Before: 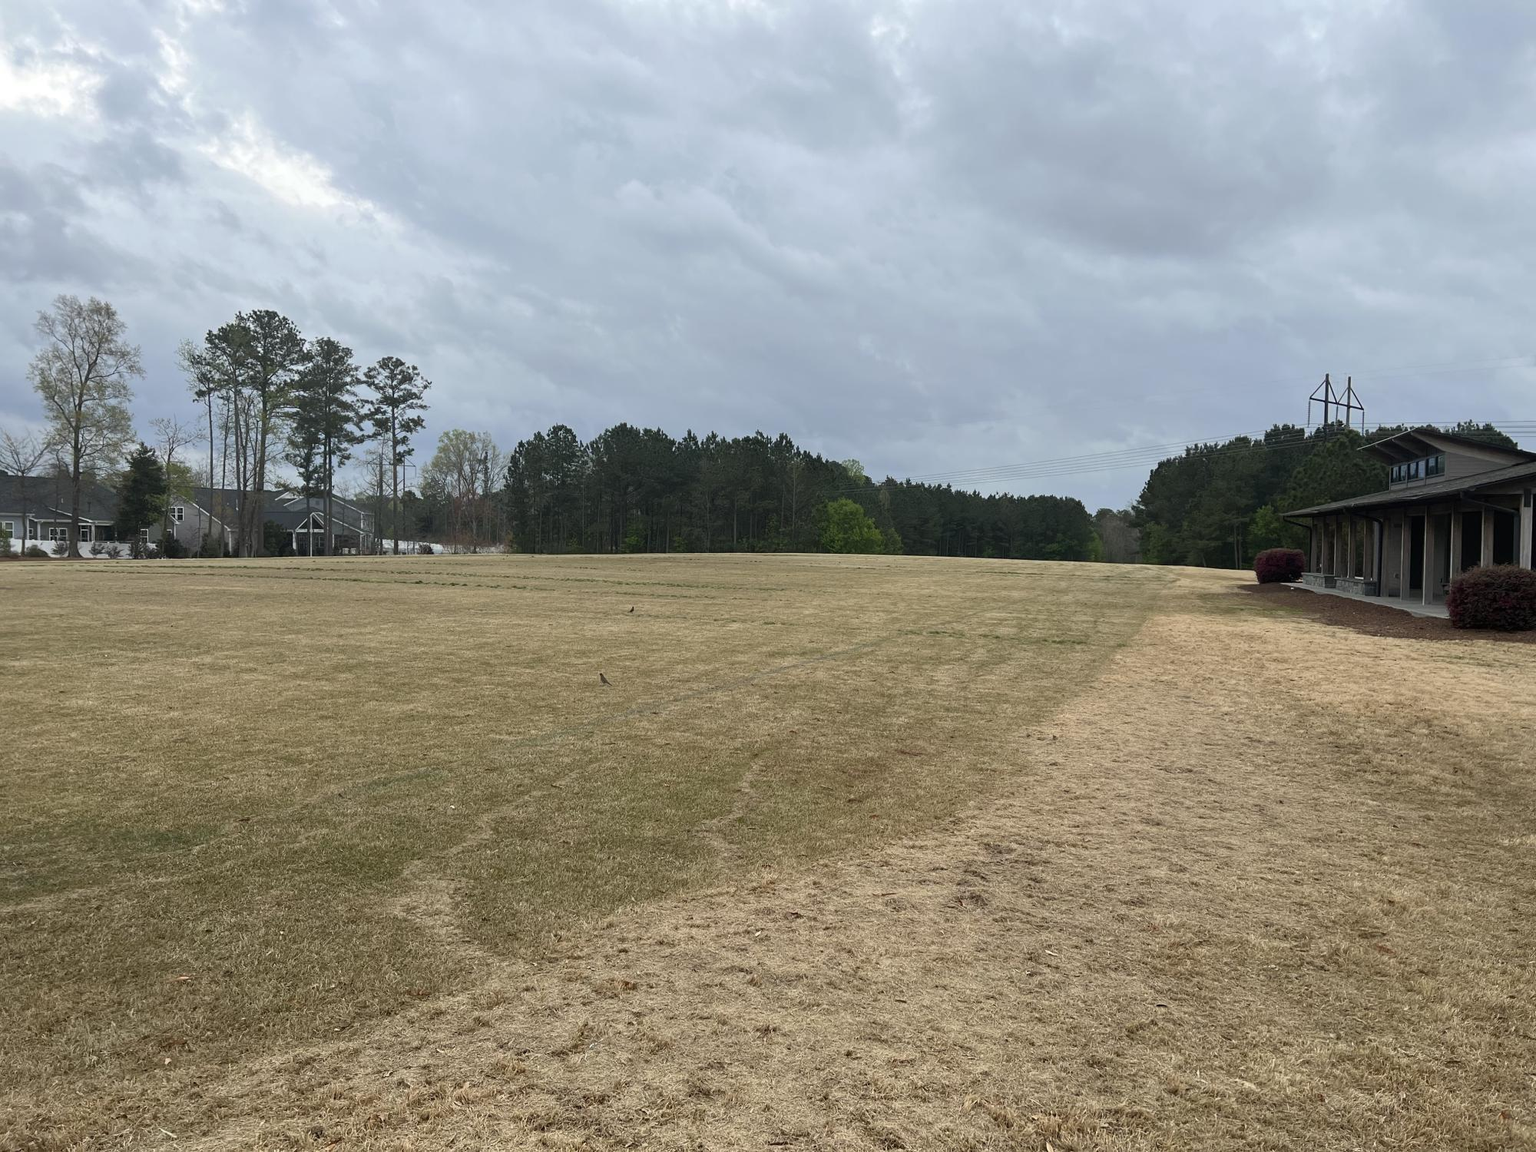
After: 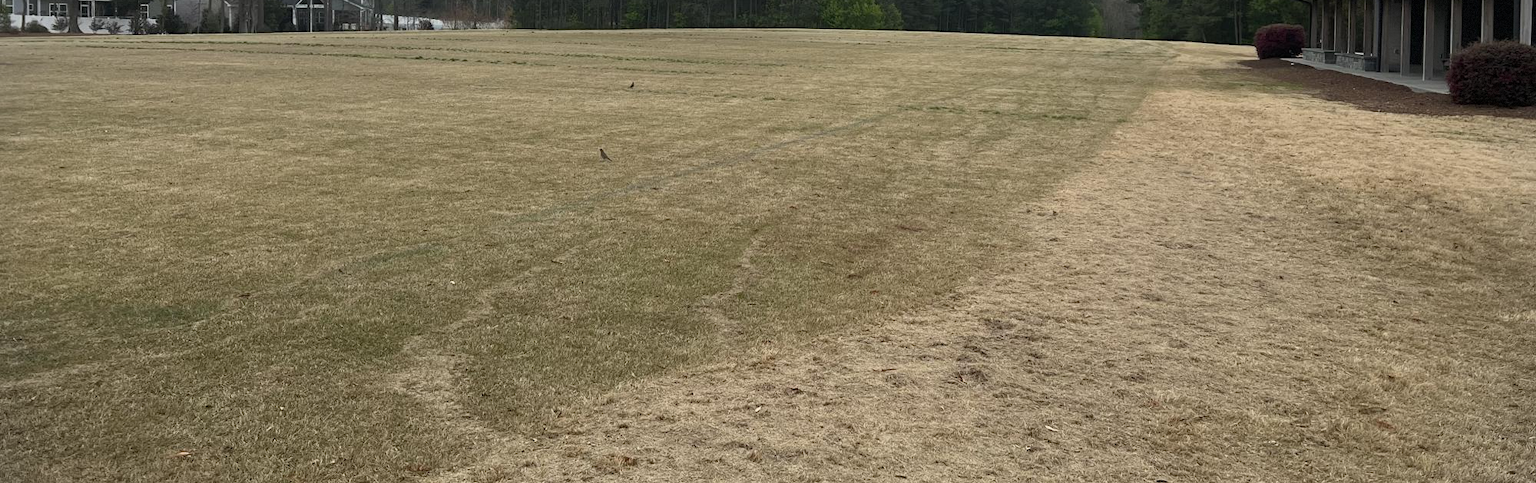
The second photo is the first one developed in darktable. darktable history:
crop: top 45.551%, bottom 12.262%
vignetting: fall-off start 91%, fall-off radius 39.39%, brightness -0.182, saturation -0.3, width/height ratio 1.219, shape 1.3, dithering 8-bit output, unbound false
